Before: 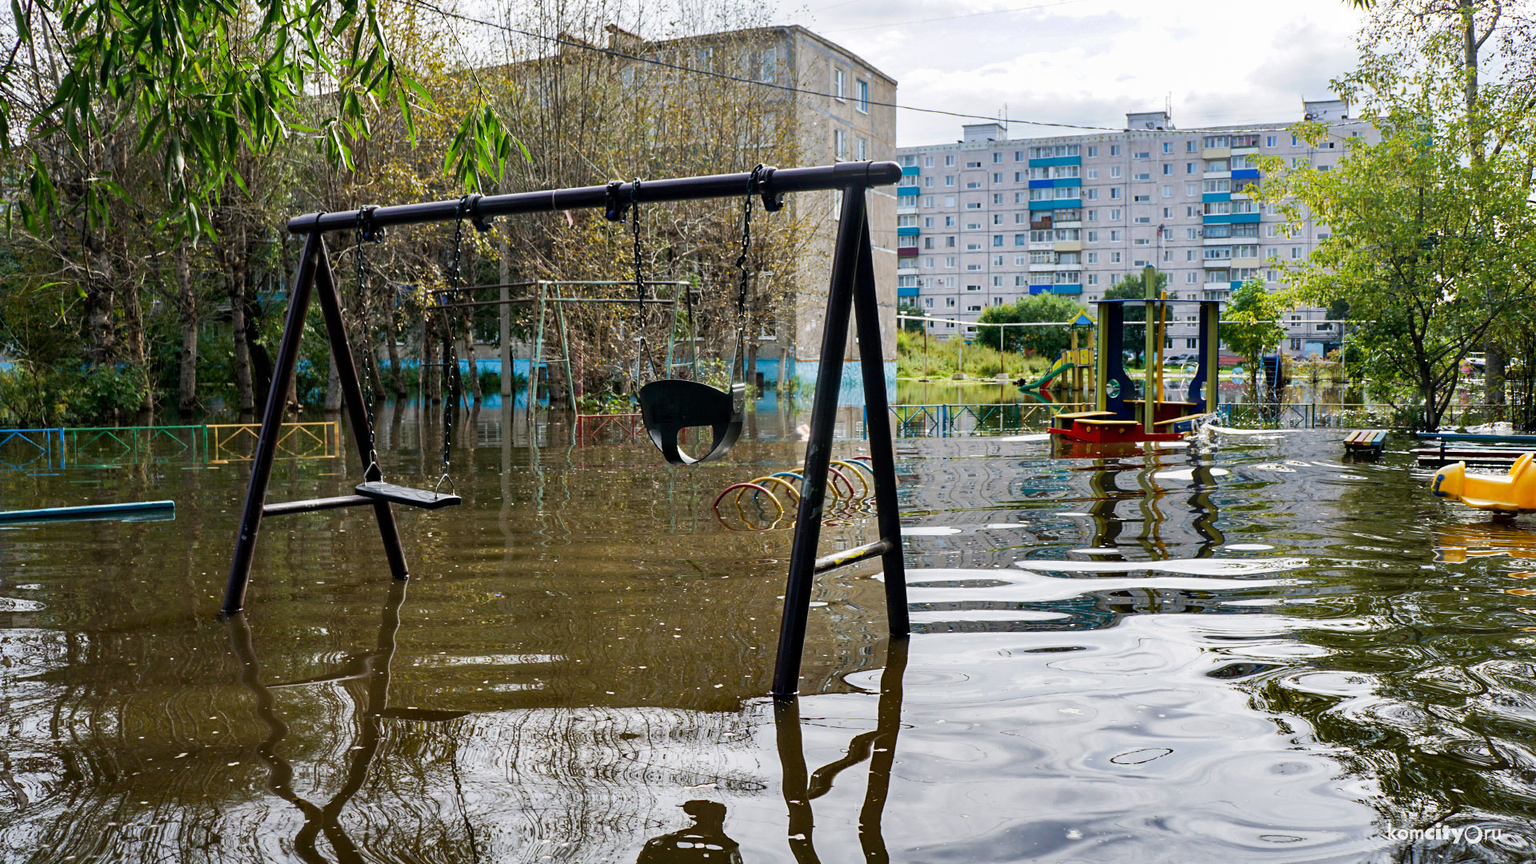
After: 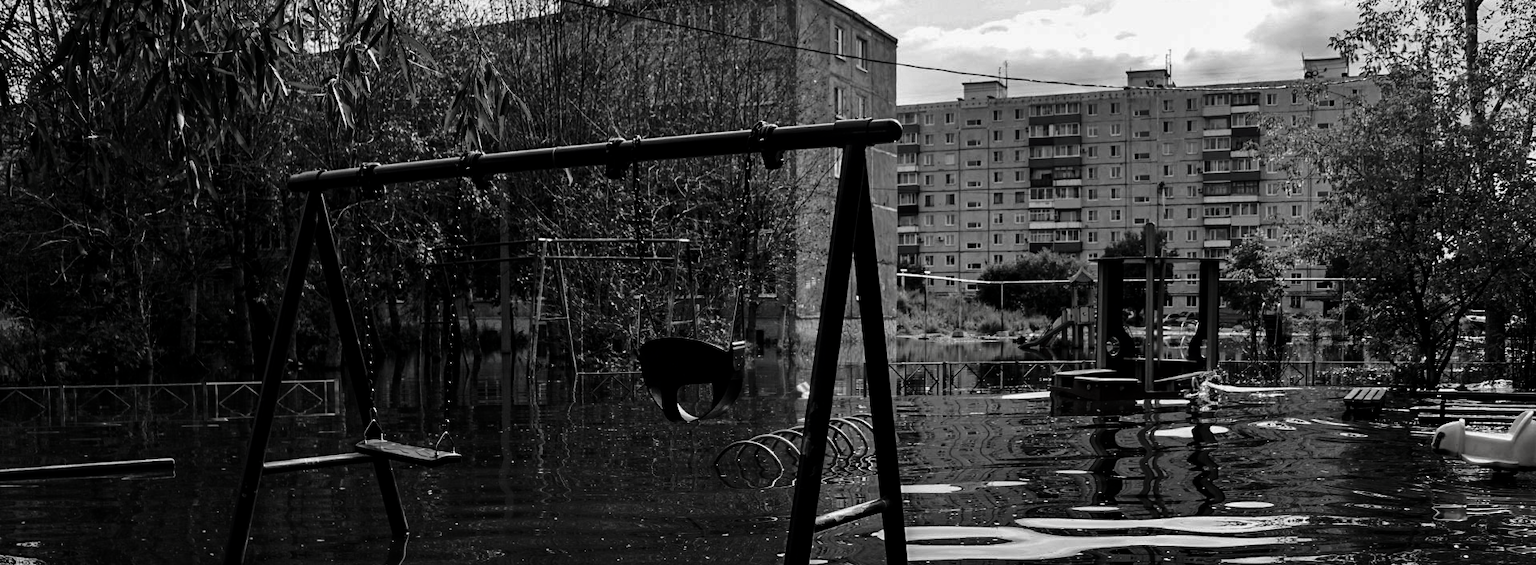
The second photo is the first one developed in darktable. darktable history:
contrast brightness saturation: contrast -0.03, brightness -0.58, saturation -0.99
haze removal: compatibility mode true, adaptive false
crop and rotate: top 4.918%, bottom 29.596%
color balance rgb: shadows lift › luminance -41.043%, shadows lift › chroma 14.43%, shadows lift › hue 259.94°, power › hue 312.83°, perceptual saturation grading › global saturation 25.049%
